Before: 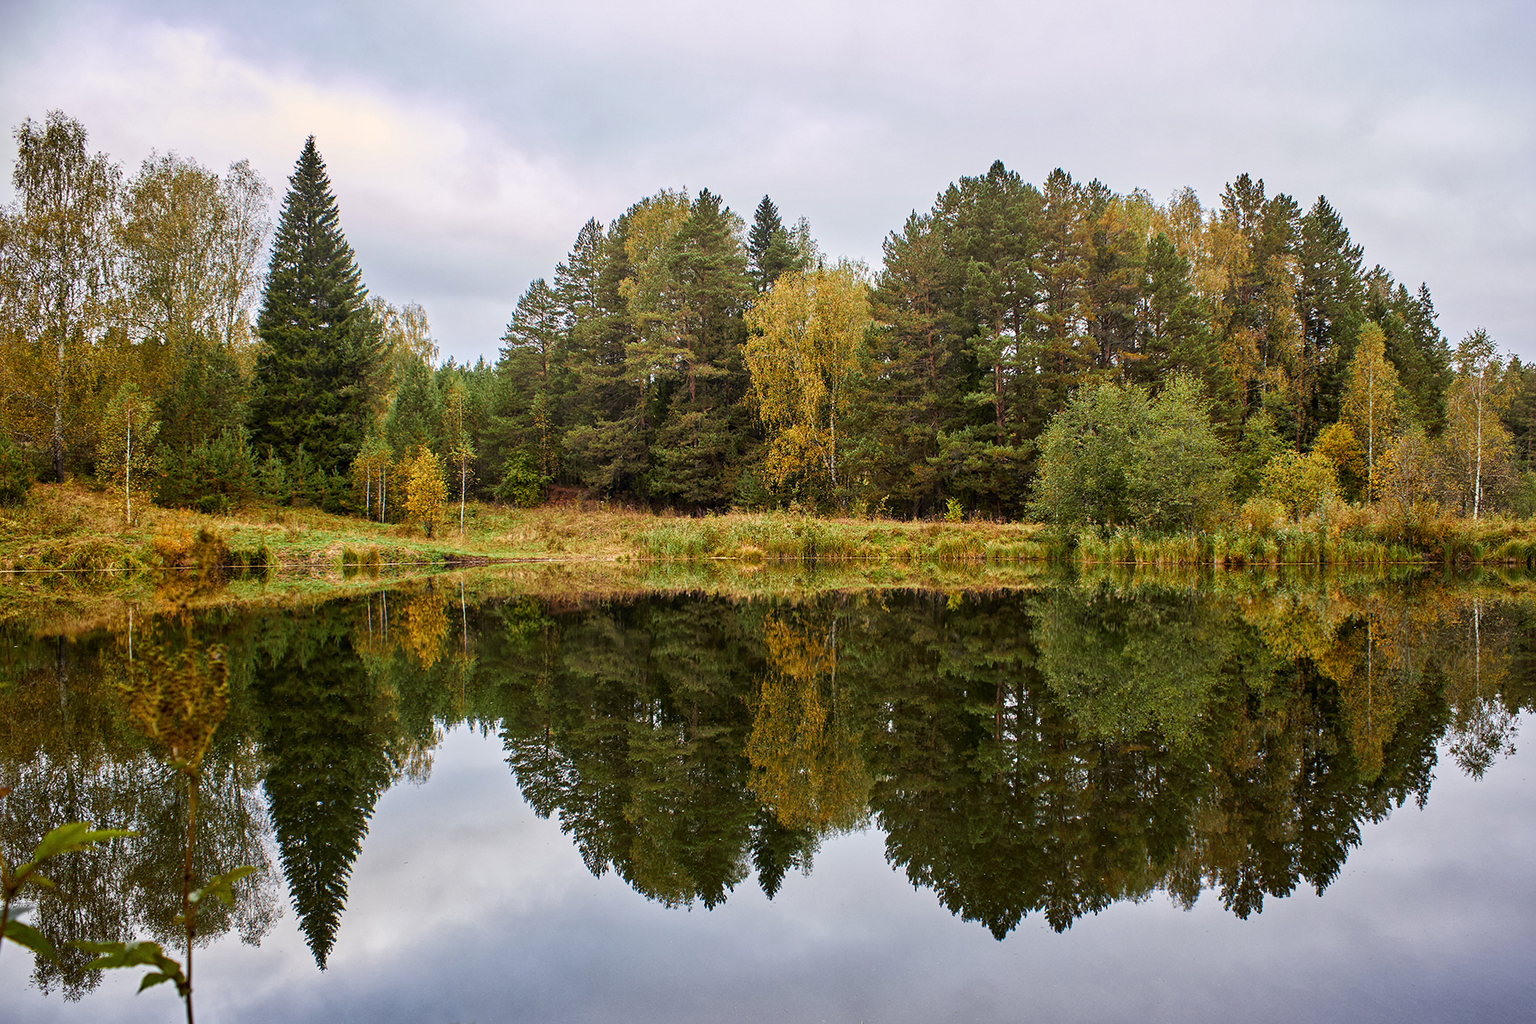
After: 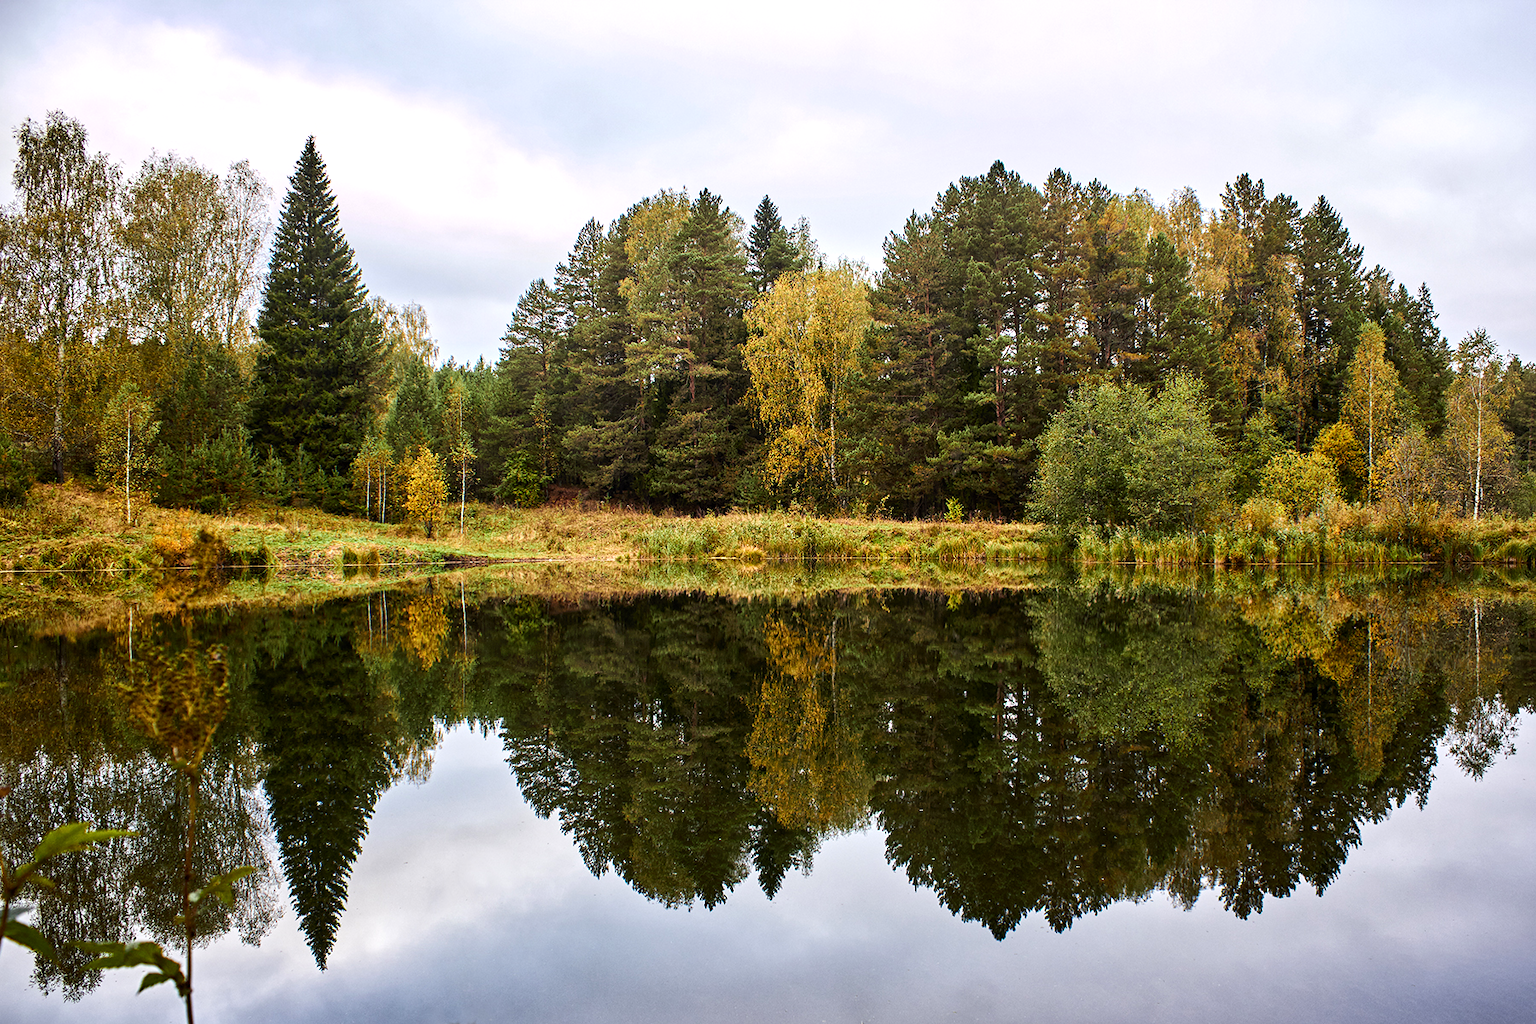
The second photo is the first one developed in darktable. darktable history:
tone equalizer: -8 EV -0.417 EV, -7 EV -0.389 EV, -6 EV -0.333 EV, -5 EV -0.222 EV, -3 EV 0.222 EV, -2 EV 0.333 EV, -1 EV 0.389 EV, +0 EV 0.417 EV, edges refinement/feathering 500, mask exposure compensation -1.57 EV, preserve details no
contrast brightness saturation: contrast 0.08, saturation 0.02
